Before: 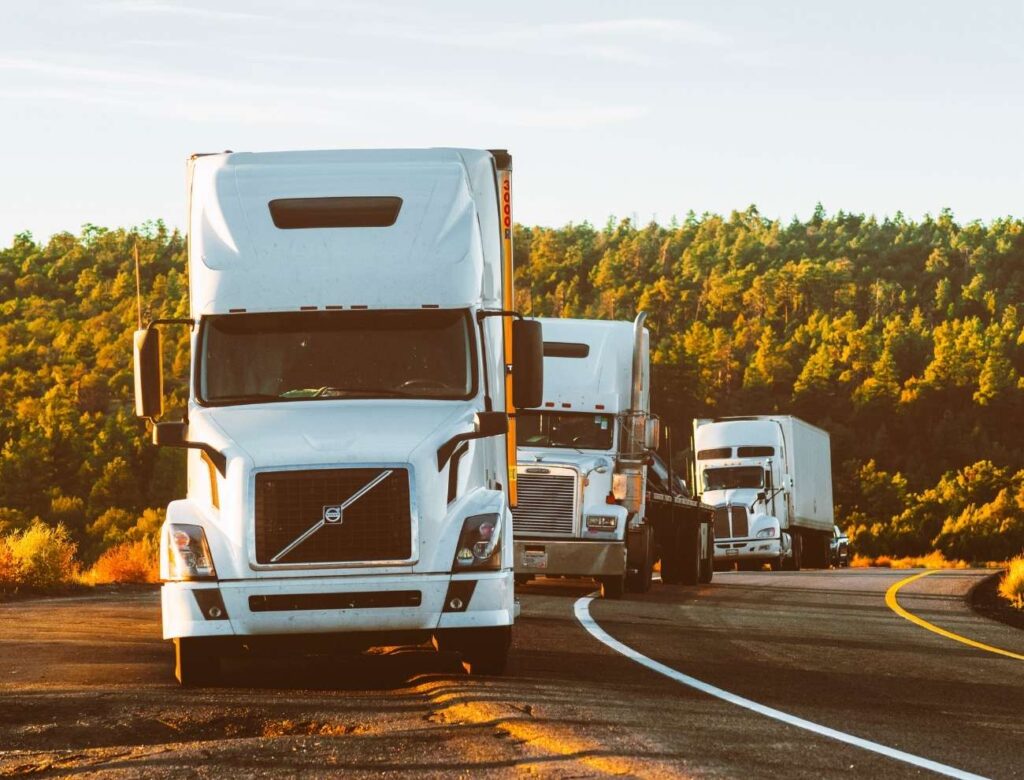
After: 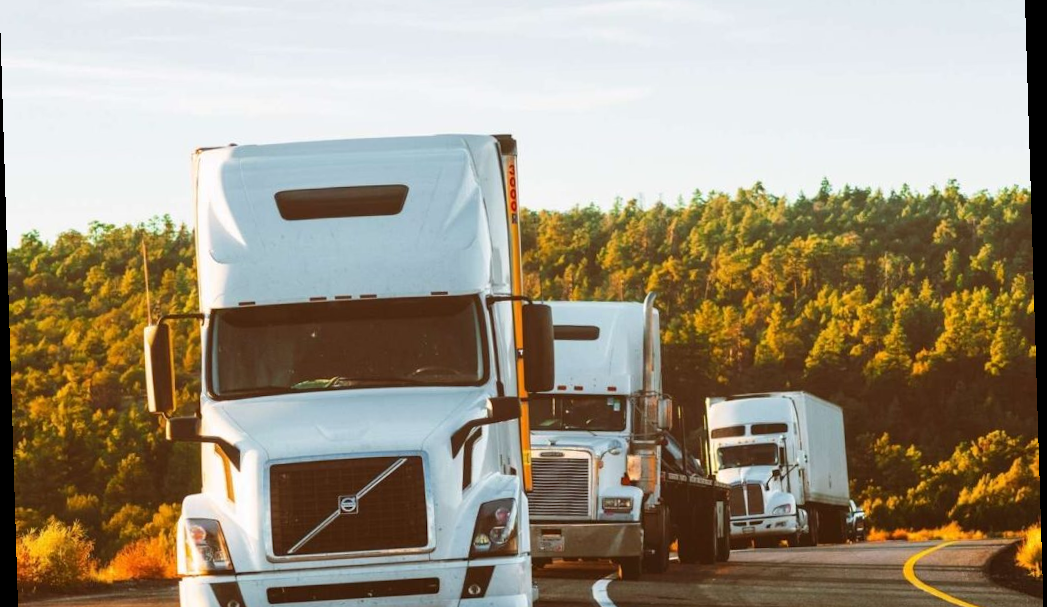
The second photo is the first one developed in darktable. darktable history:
rotate and perspective: rotation -1.75°, automatic cropping off
crop: top 3.857%, bottom 21.132%
